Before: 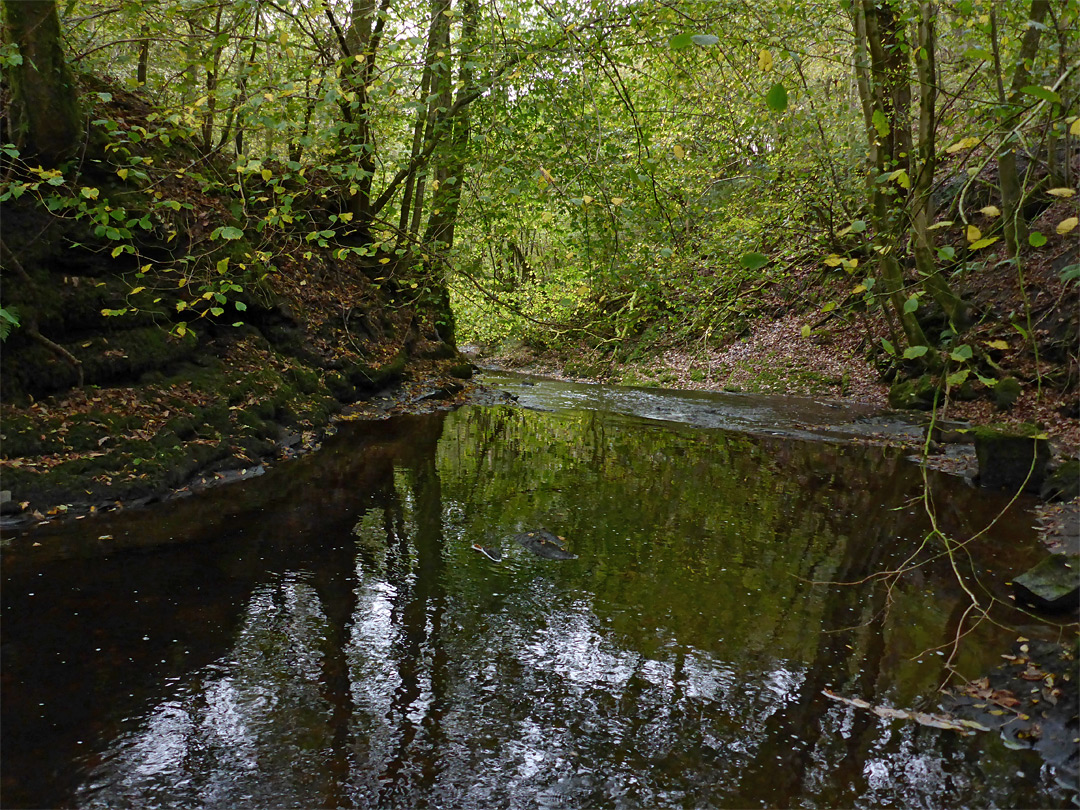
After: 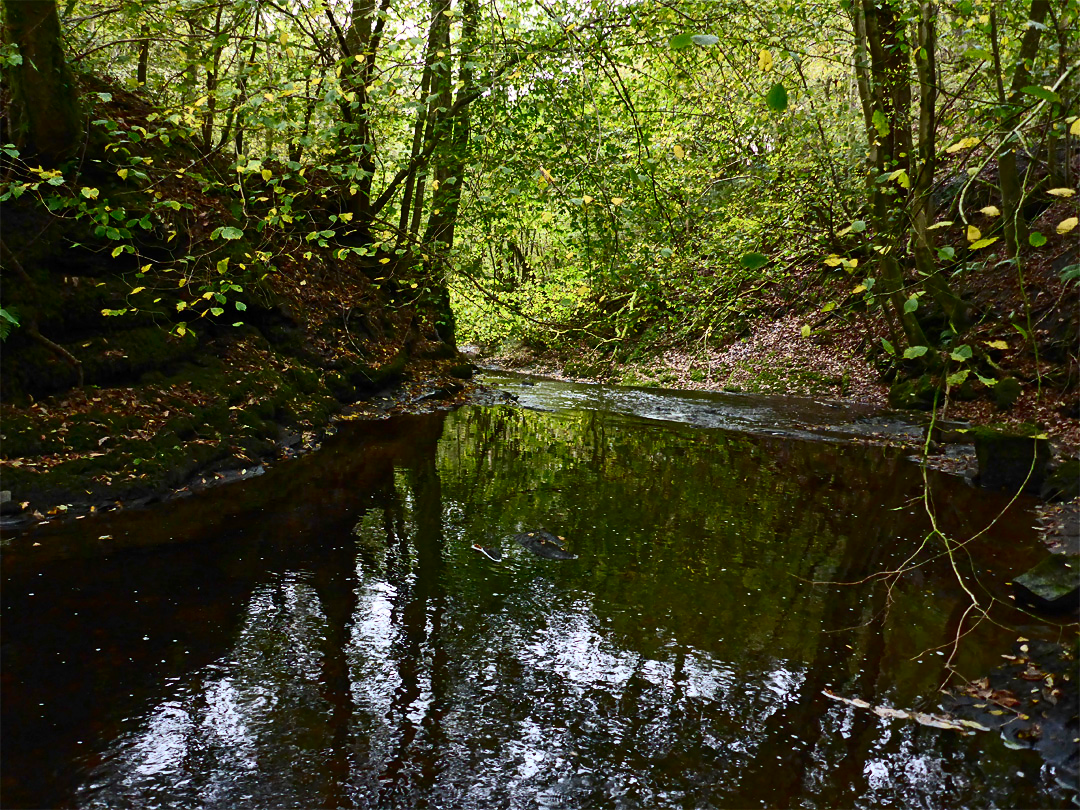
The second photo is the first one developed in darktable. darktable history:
contrast brightness saturation: contrast 0.399, brightness 0.107, saturation 0.214
